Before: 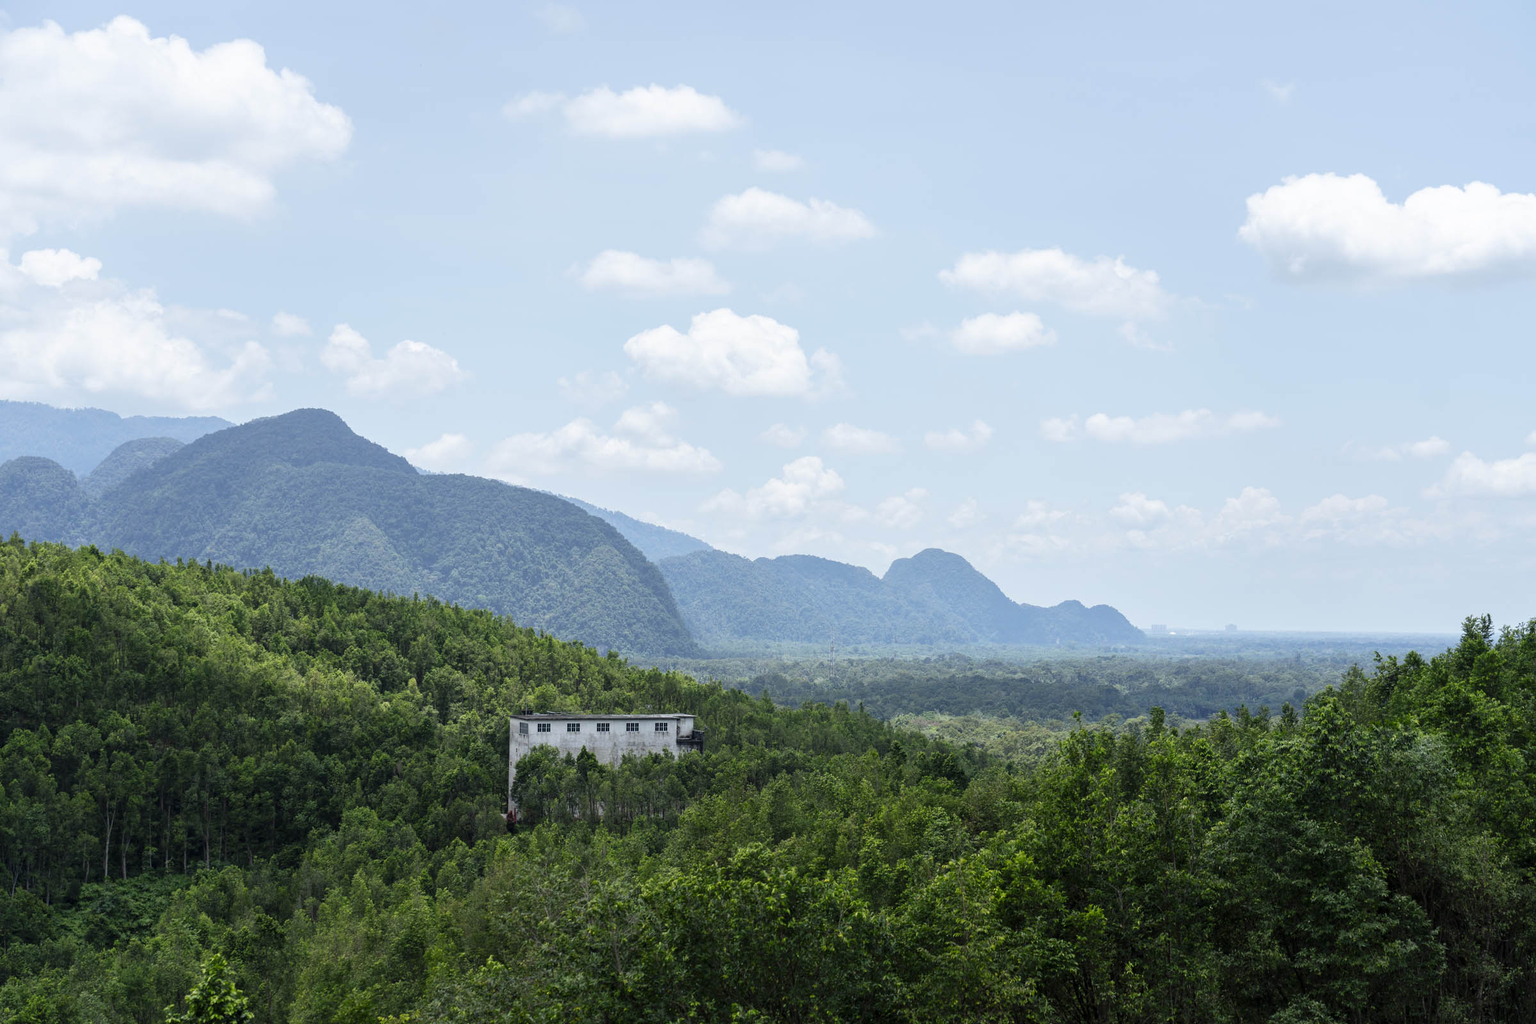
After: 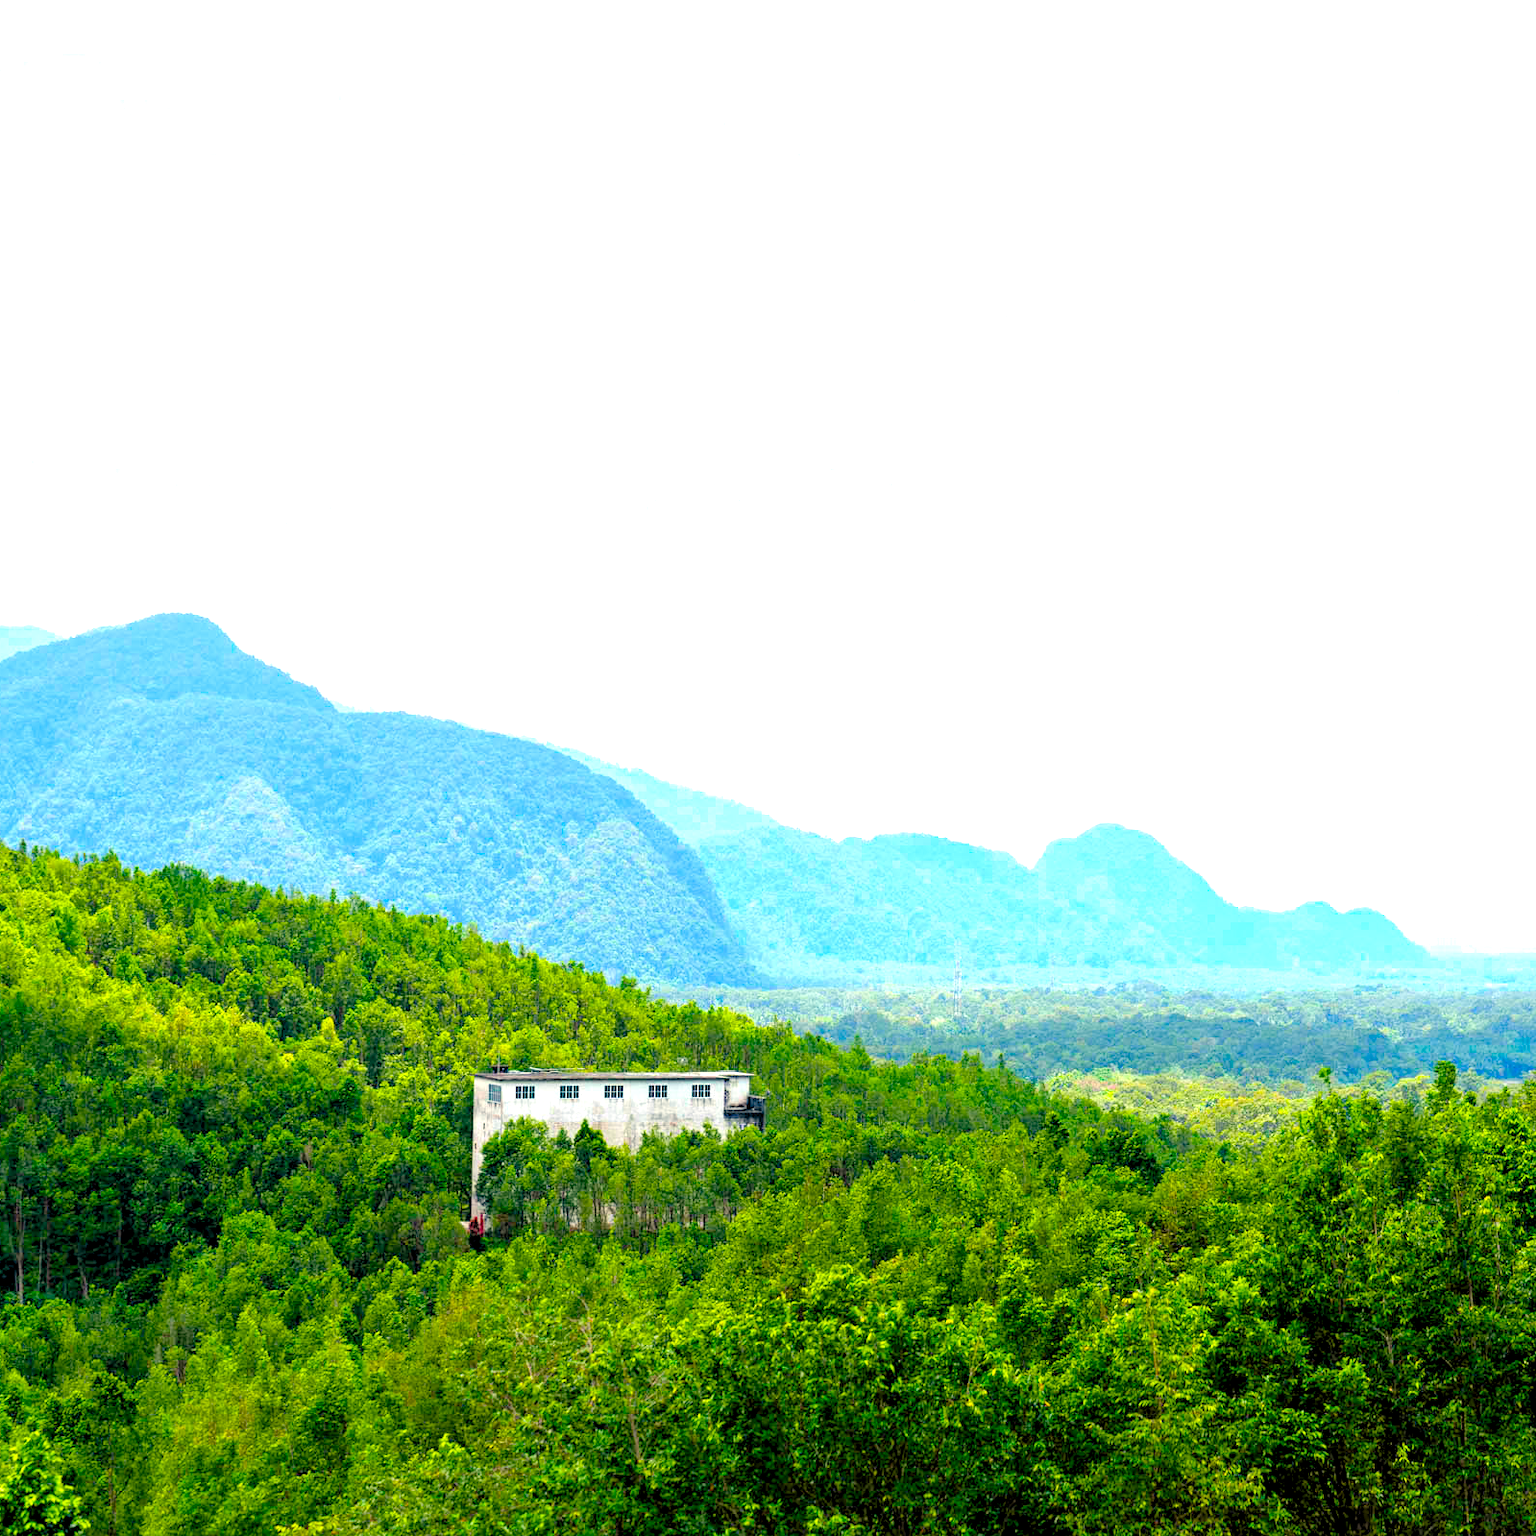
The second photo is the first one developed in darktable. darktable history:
exposure: black level correction 0.001, exposure -0.125 EV, compensate exposure bias true, compensate highlight preservation false
white balance: red 1.045, blue 0.932
color balance rgb: linear chroma grading › global chroma 25%, perceptual saturation grading › global saturation 50%
crop and rotate: left 12.648%, right 20.685%
levels: black 3.83%, white 90.64%, levels [0.044, 0.416, 0.908]
